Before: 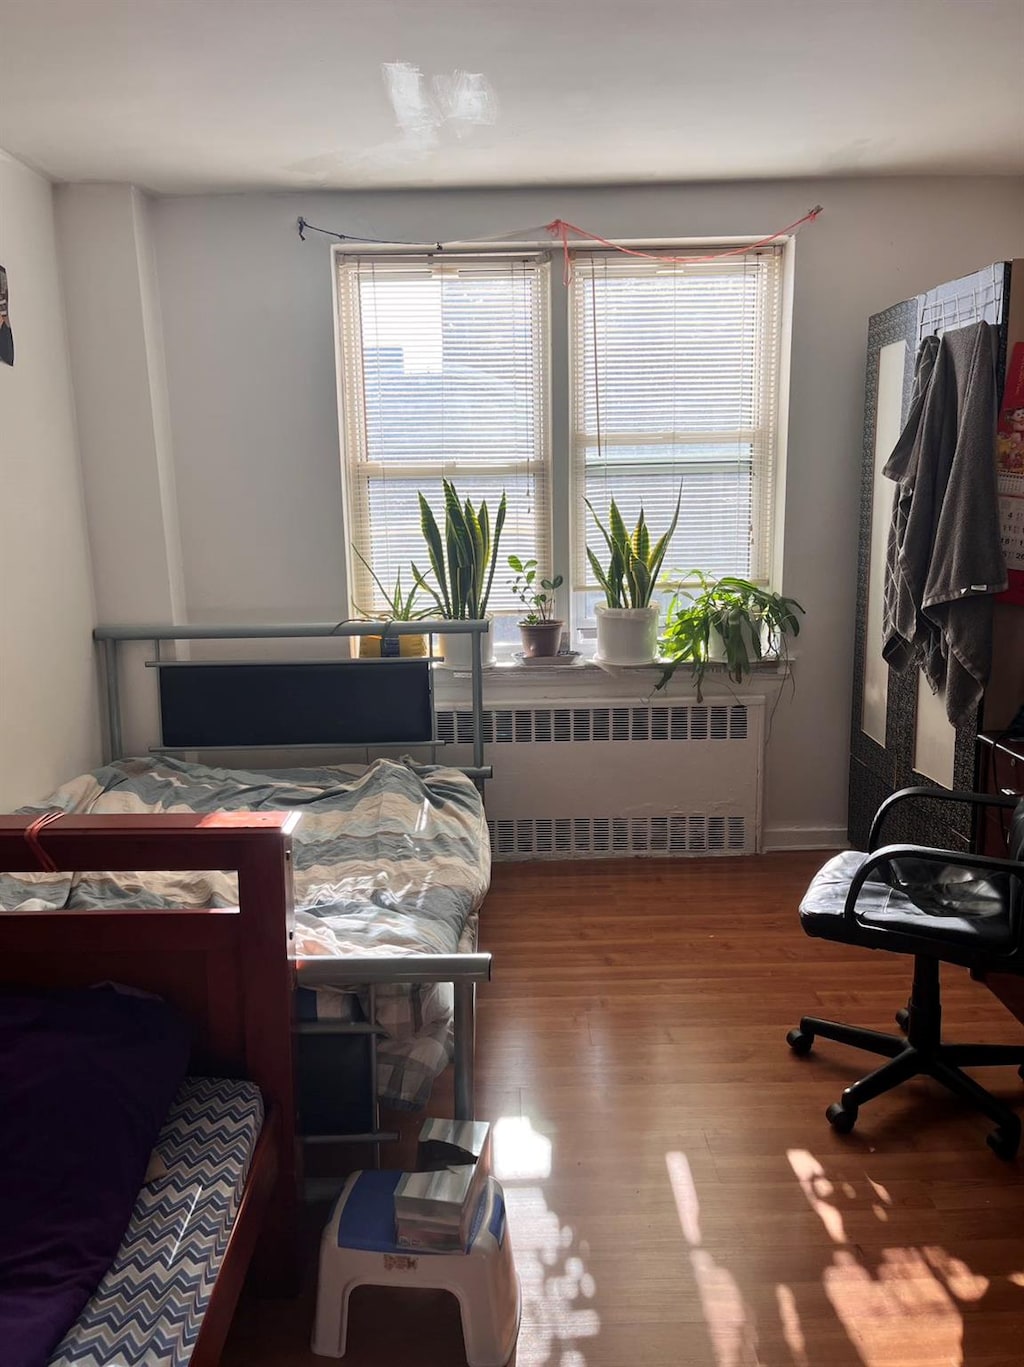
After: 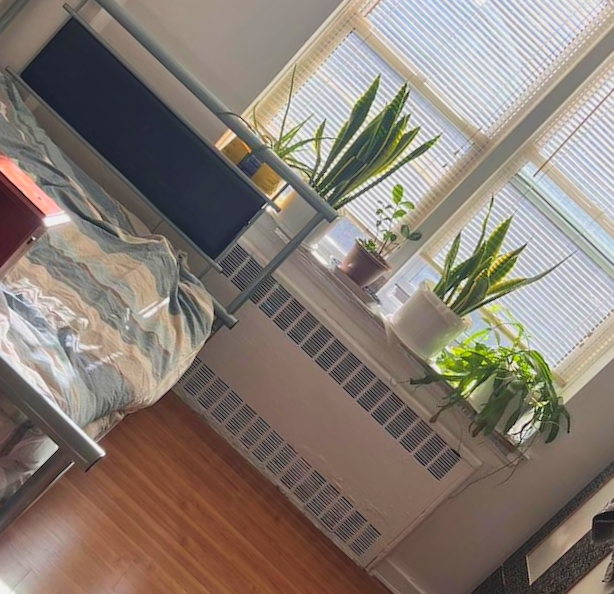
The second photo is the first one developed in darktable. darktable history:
velvia: on, module defaults
contrast brightness saturation: contrast -0.101, brightness 0.043, saturation 0.085
crop and rotate: angle -44.78°, top 16.667%, right 0.975%, bottom 11.62%
